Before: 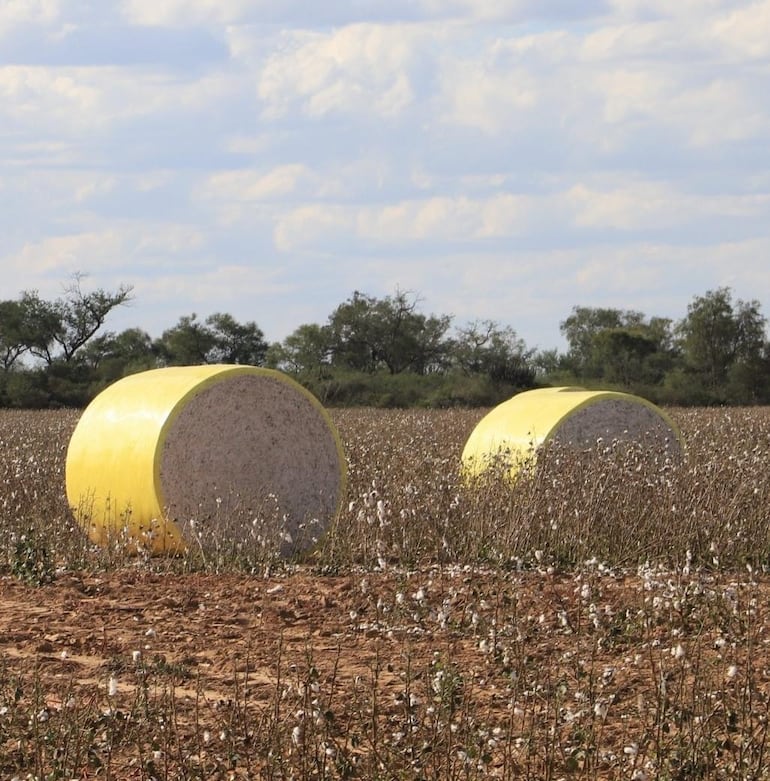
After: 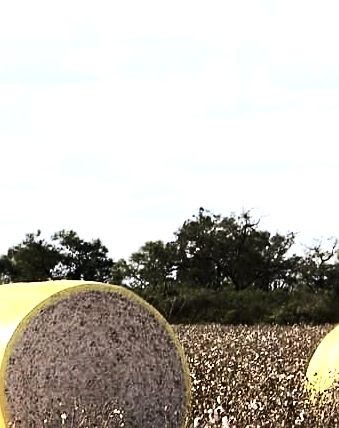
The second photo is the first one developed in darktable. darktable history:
sharpen: on, module defaults
contrast brightness saturation: contrast 0.28
tone equalizer: -8 EV -1.08 EV, -7 EV -1.01 EV, -6 EV -0.867 EV, -5 EV -0.578 EV, -3 EV 0.578 EV, -2 EV 0.867 EV, -1 EV 1.01 EV, +0 EV 1.08 EV, edges refinement/feathering 500, mask exposure compensation -1.57 EV, preserve details no
crop: left 20.248%, top 10.86%, right 35.675%, bottom 34.321%
